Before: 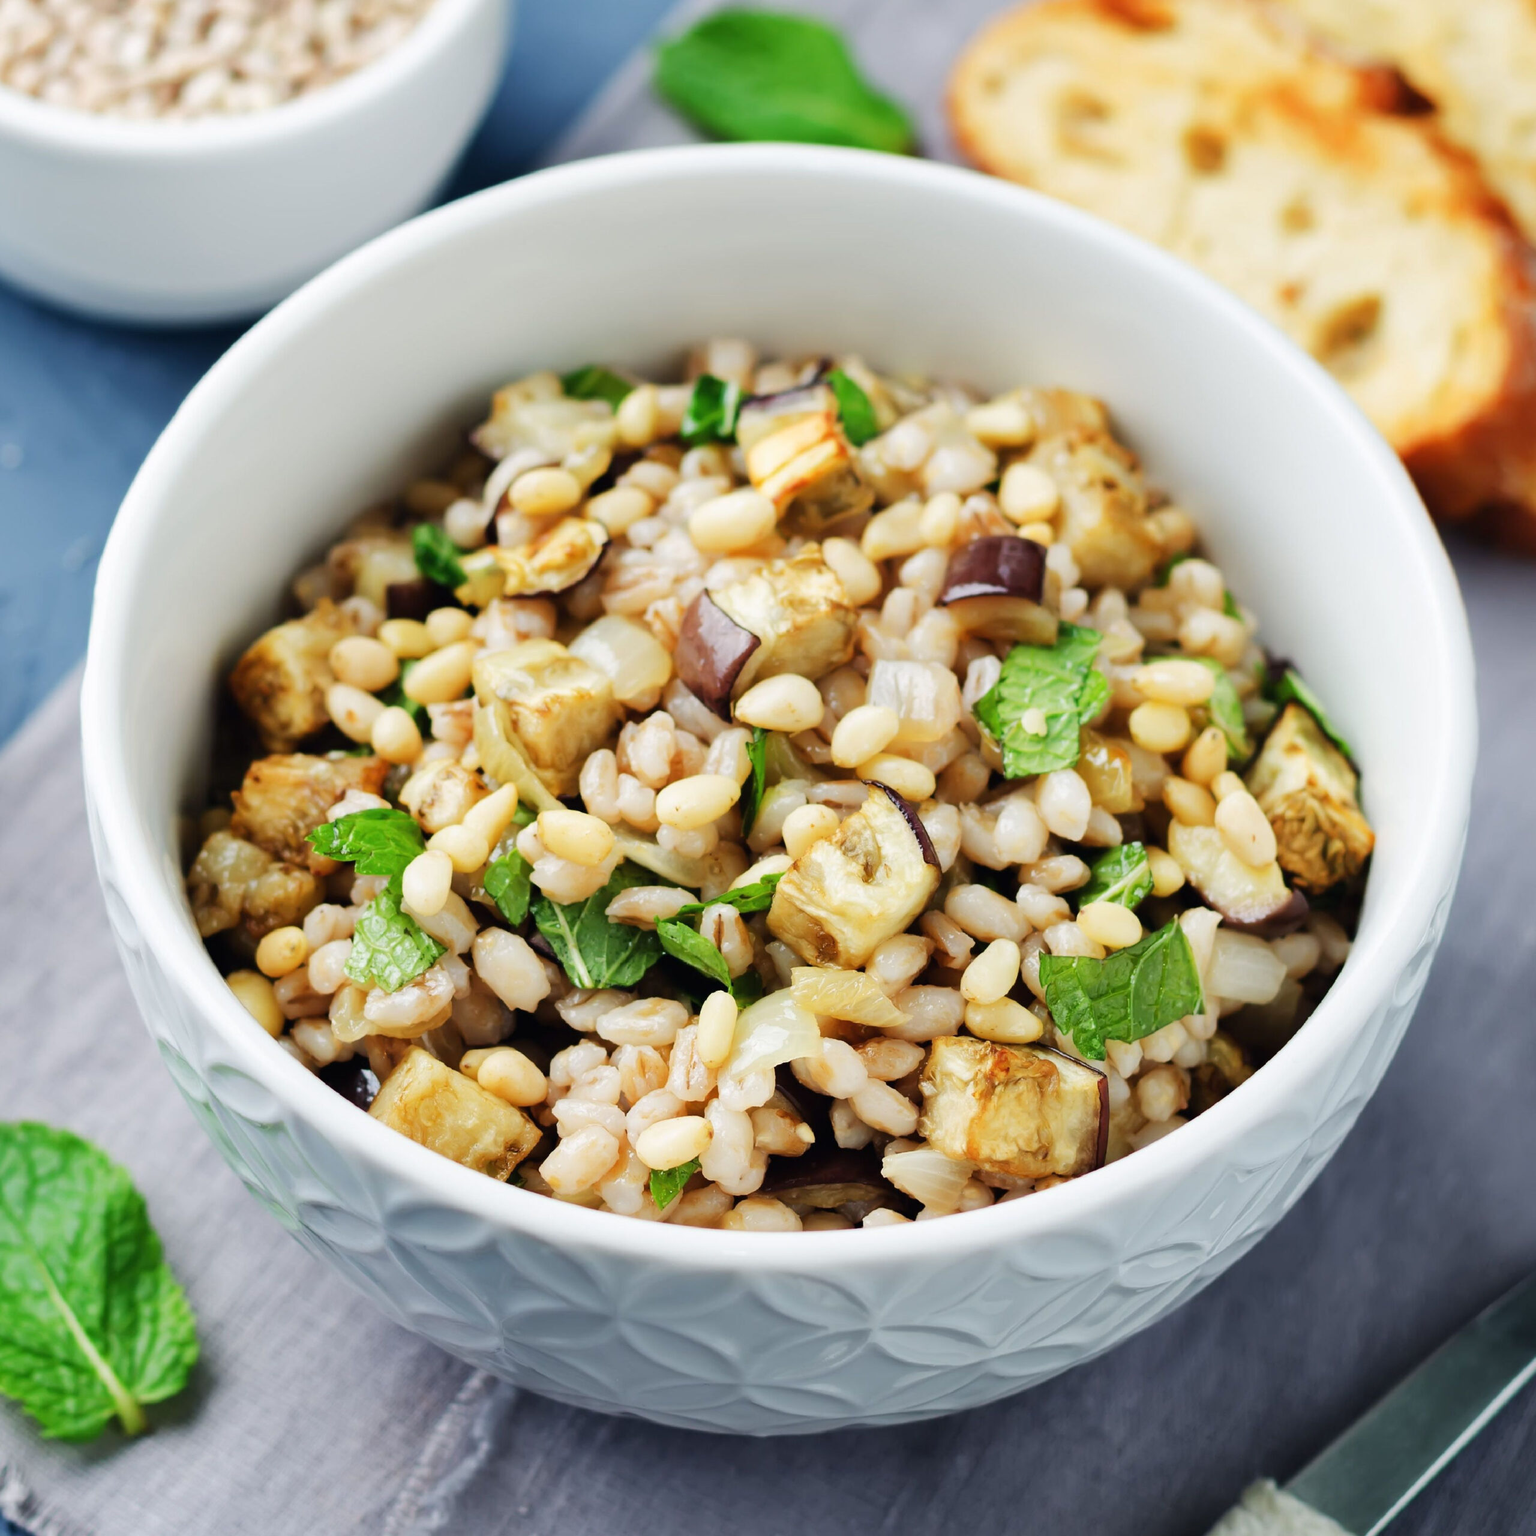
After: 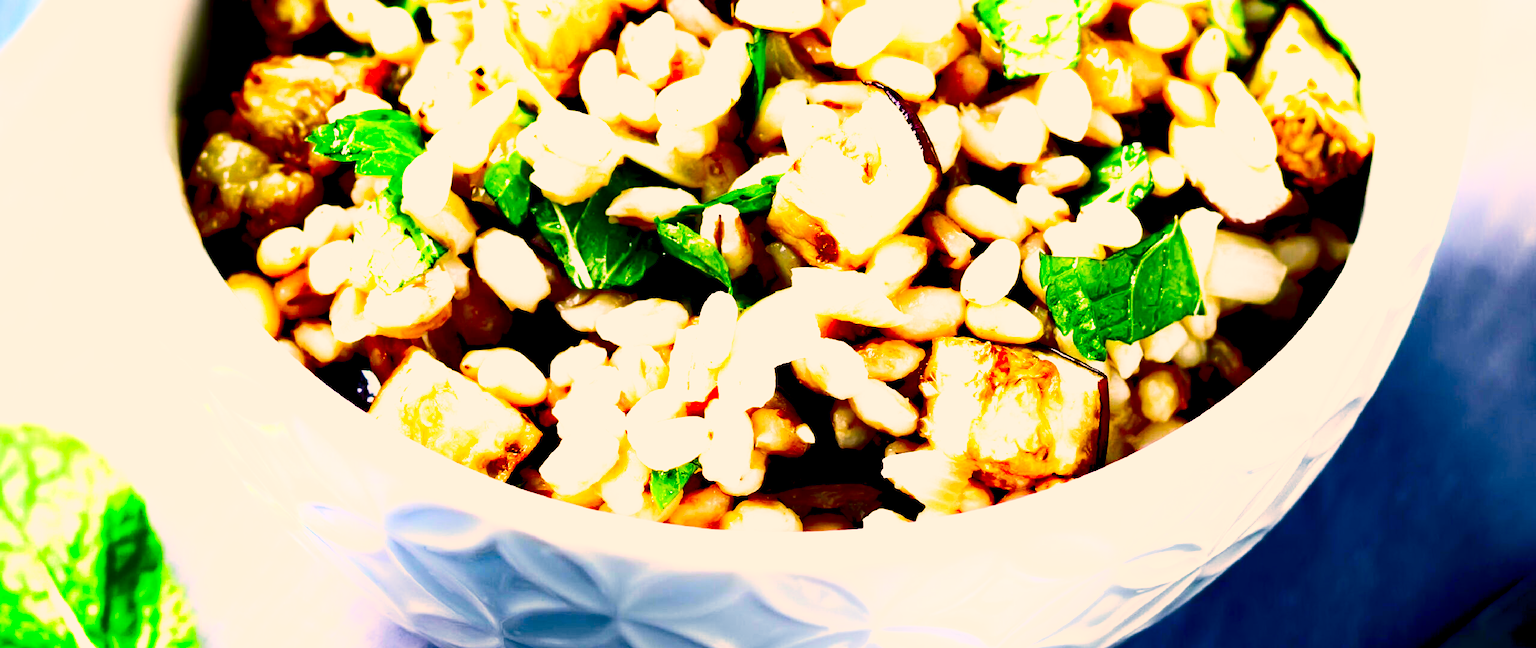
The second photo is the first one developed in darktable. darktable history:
white balance: red 0.925, blue 1.046
exposure: black level correction 0.001, exposure 1.129 EV, compensate exposure bias true, compensate highlight preservation false
color correction: highlights a* 17.88, highlights b* 18.79
rgb levels: levels [[0.029, 0.461, 0.922], [0, 0.5, 1], [0, 0.5, 1]]
filmic rgb: black relative exposure -6.3 EV, white relative exposure 2.8 EV, threshold 3 EV, target black luminance 0%, hardness 4.6, latitude 67.35%, contrast 1.292, shadows ↔ highlights balance -3.5%, preserve chrominance no, color science v4 (2020), contrast in shadows soft, enable highlight reconstruction true
shadows and highlights: shadows -21.3, highlights 100, soften with gaussian
contrast brightness saturation: brightness -1, saturation 1
crop: top 45.551%, bottom 12.262%
